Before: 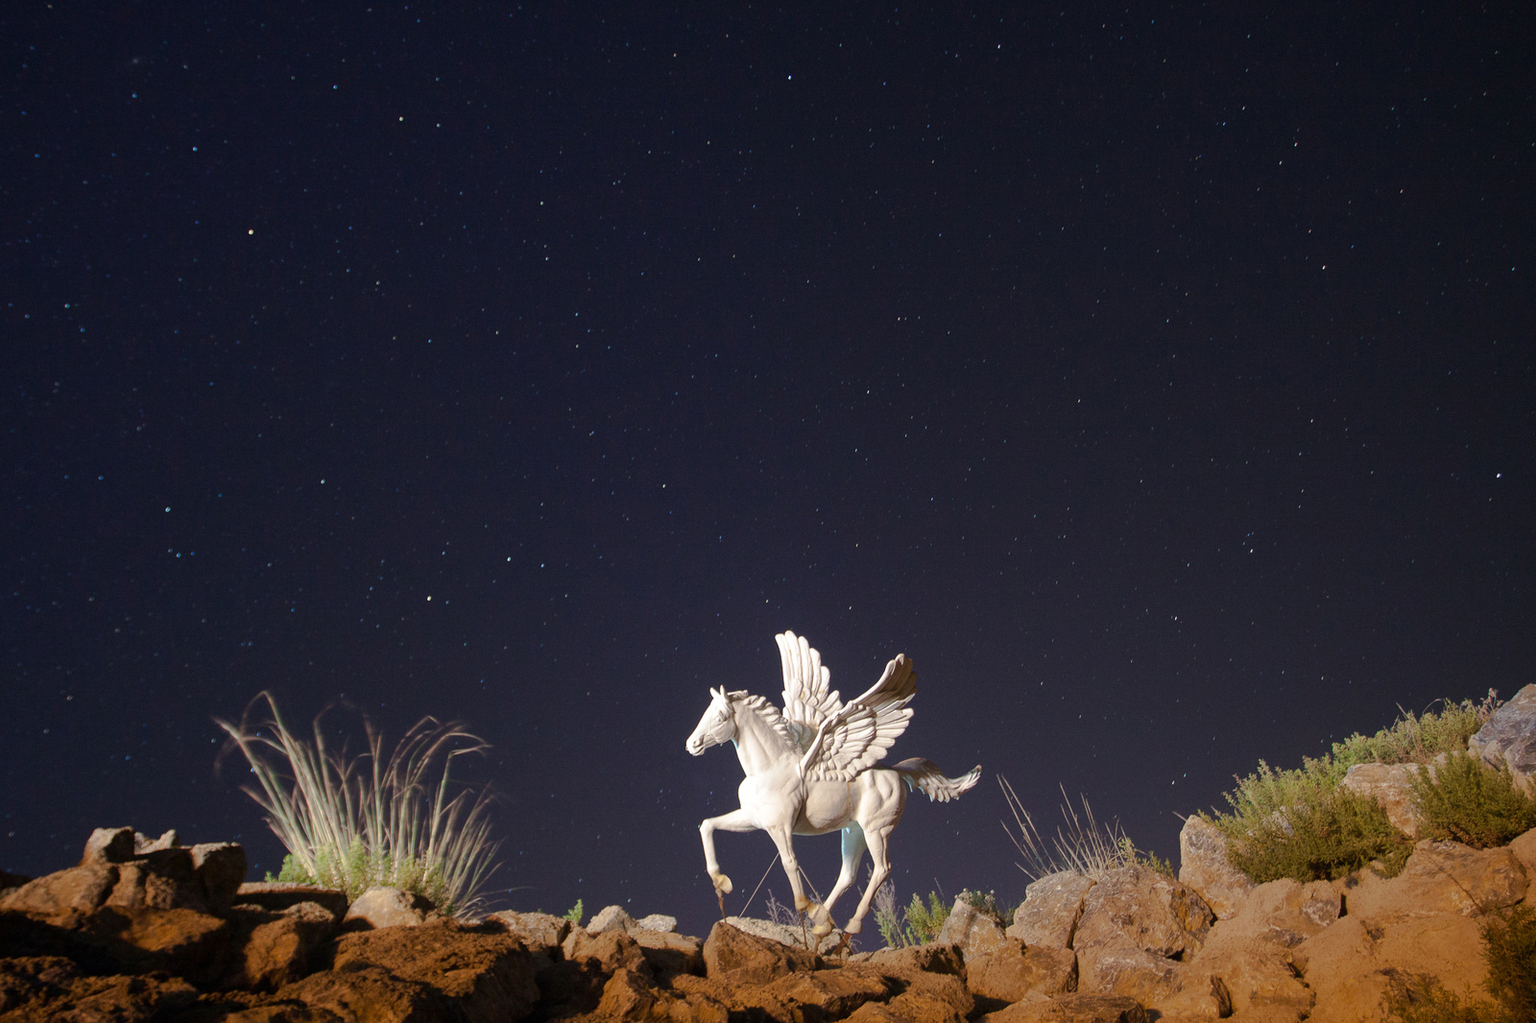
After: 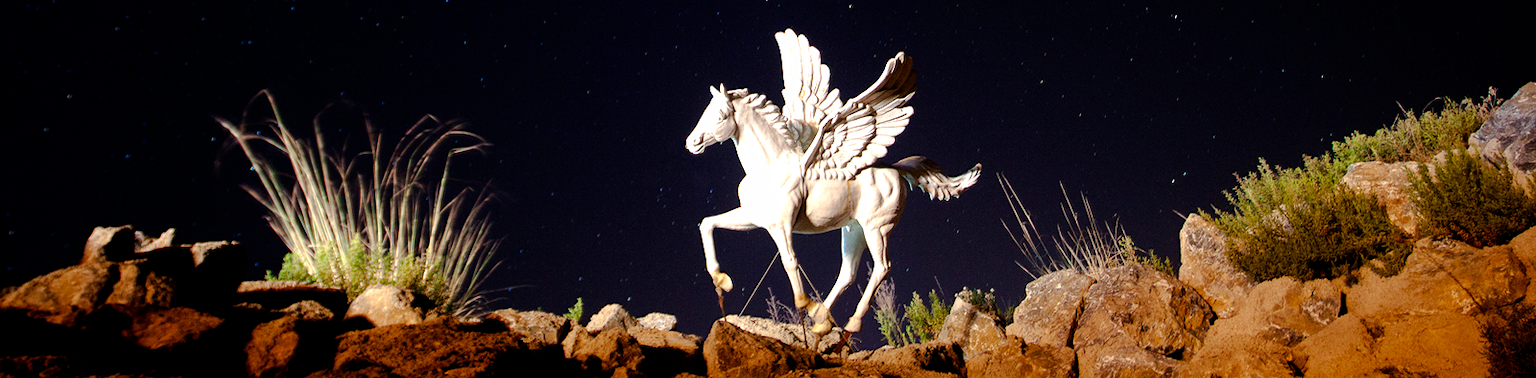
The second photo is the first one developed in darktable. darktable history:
crop and rotate: top 58.837%, bottom 4.192%
filmic rgb: black relative exposure -8.18 EV, white relative exposure 2.24 EV, hardness 7.17, latitude 86.41%, contrast 1.685, highlights saturation mix -3.87%, shadows ↔ highlights balance -2.33%, preserve chrominance no, color science v5 (2021)
